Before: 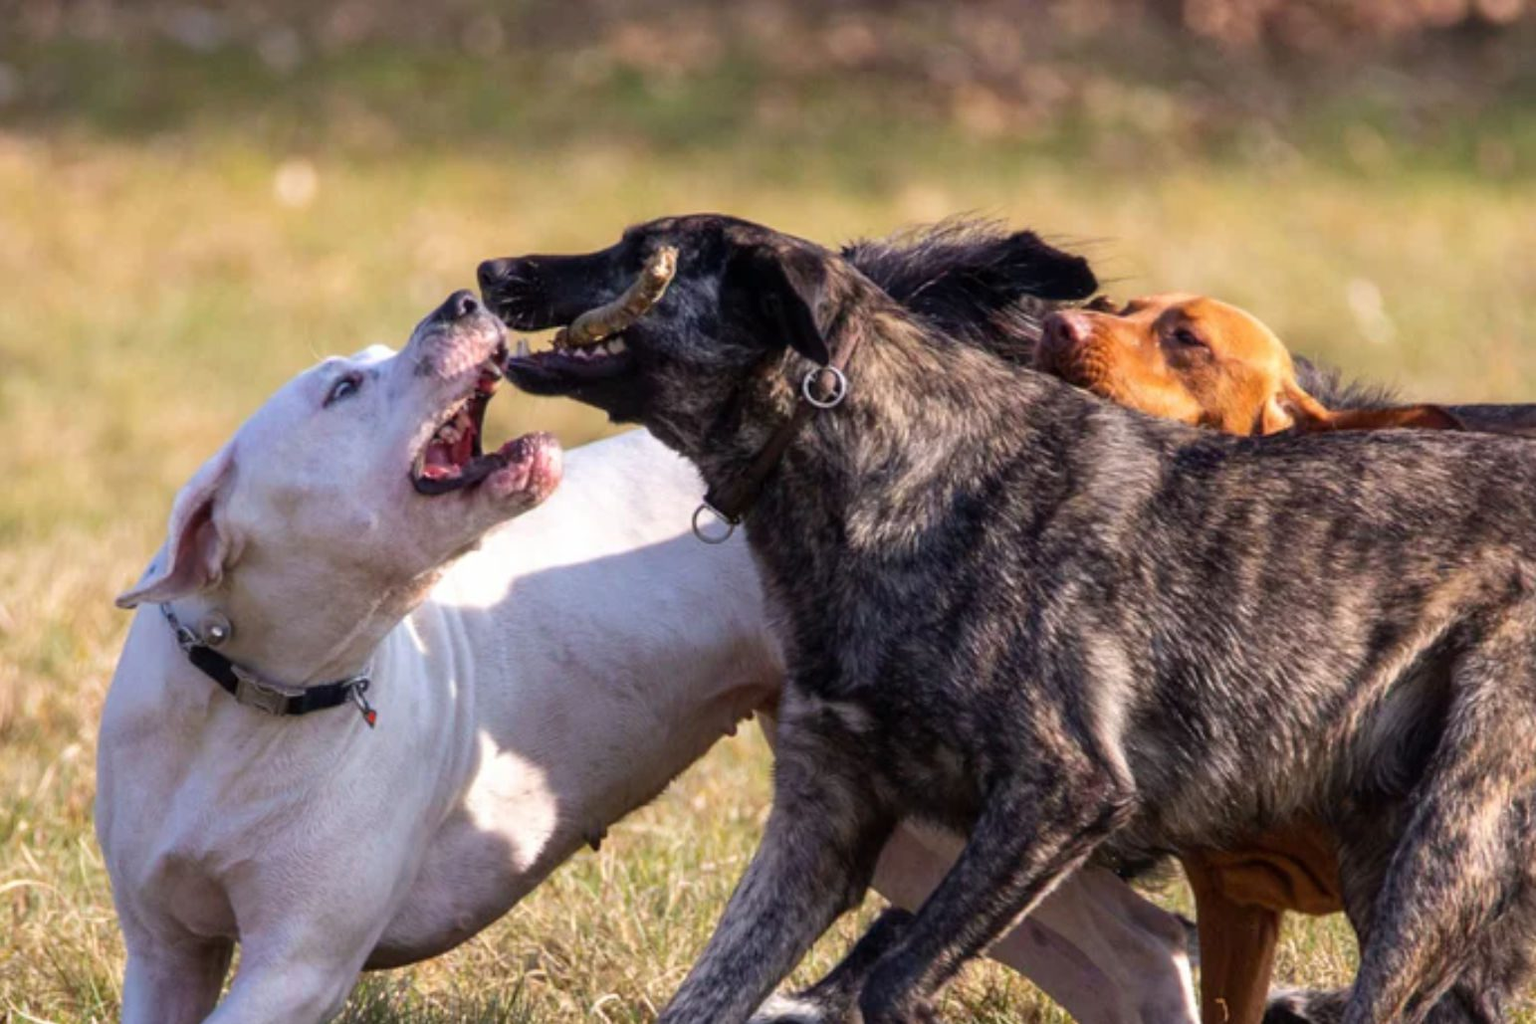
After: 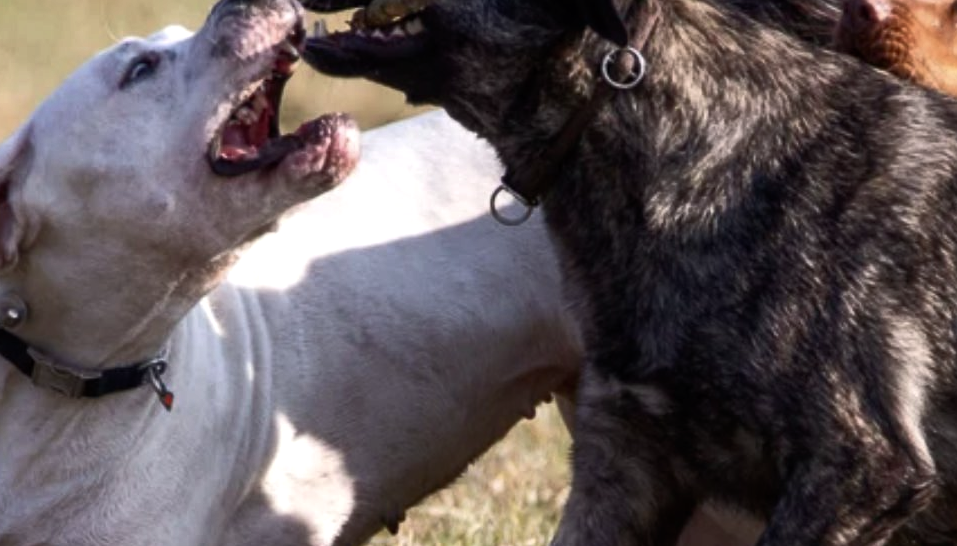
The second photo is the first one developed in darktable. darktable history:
color balance rgb: perceptual saturation grading › highlights -31.88%, perceptual saturation grading › mid-tones 5.8%, perceptual saturation grading › shadows 18.12%, perceptual brilliance grading › highlights 3.62%, perceptual brilliance grading › mid-tones -18.12%, perceptual brilliance grading › shadows -41.3%
crop: left 13.312%, top 31.28%, right 24.627%, bottom 15.582%
